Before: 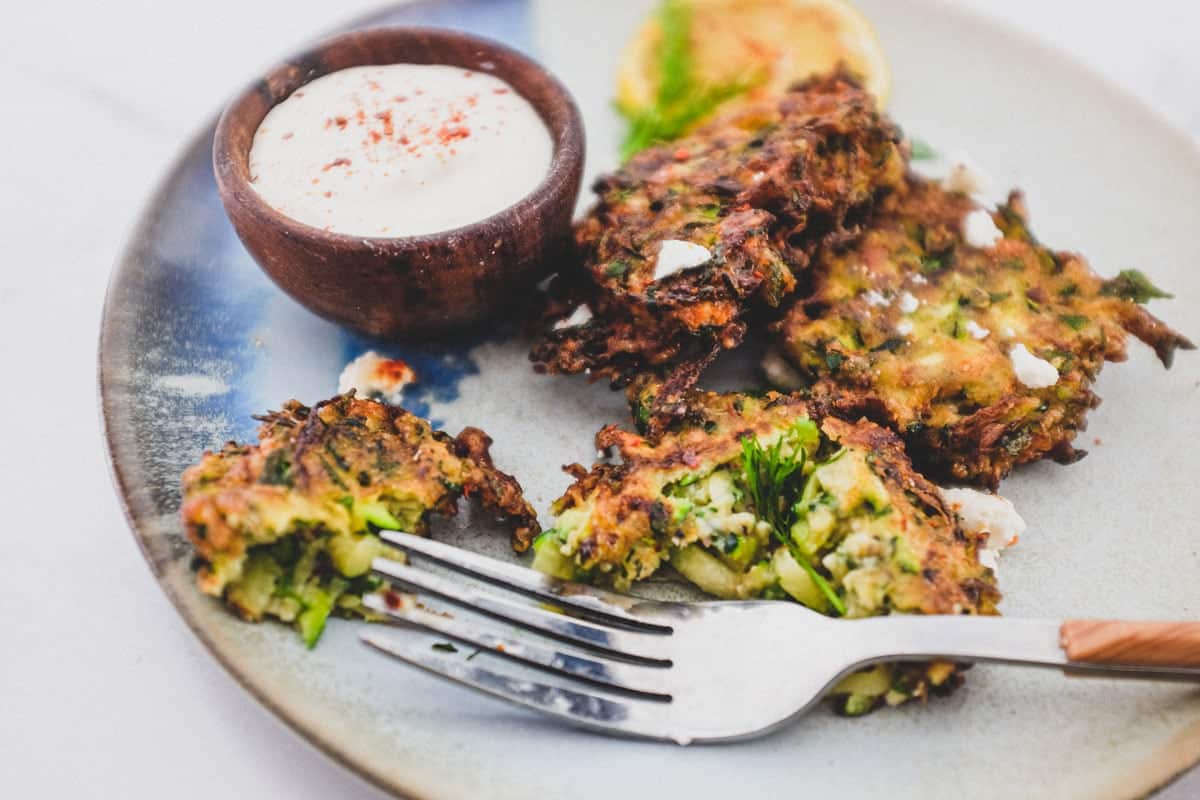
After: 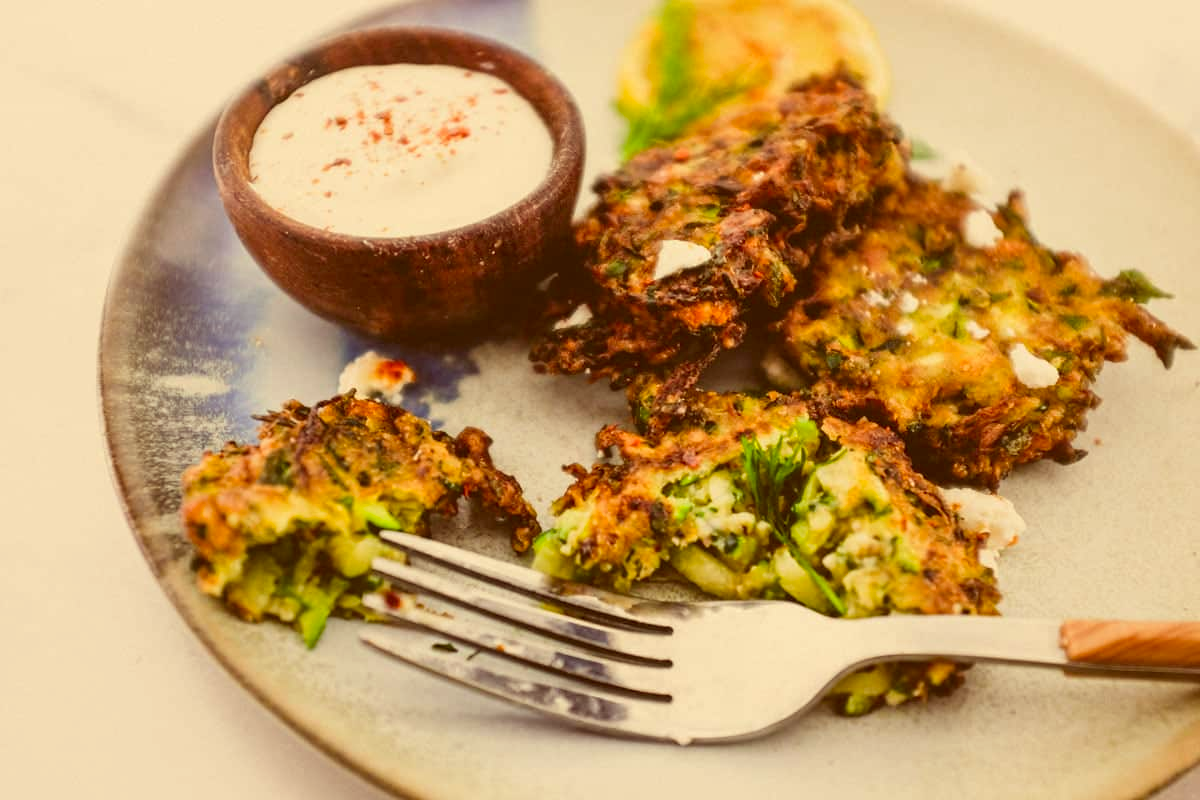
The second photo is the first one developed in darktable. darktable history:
color correction: highlights a* 1.24, highlights b* 24.99, shadows a* 16.15, shadows b* 24.92
